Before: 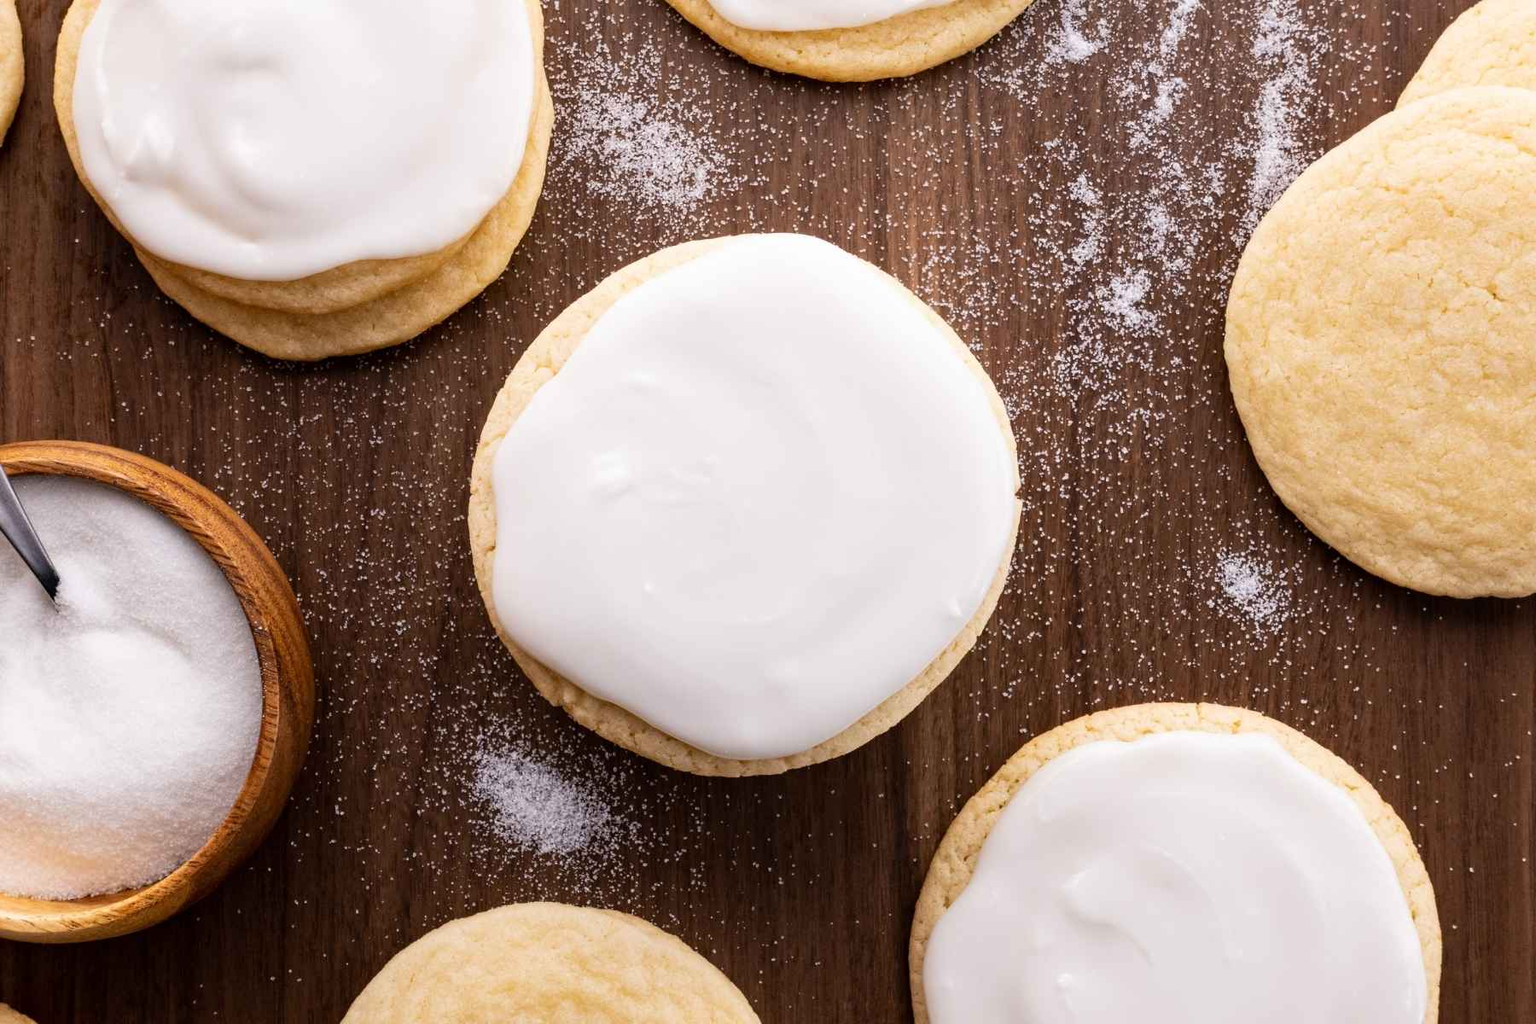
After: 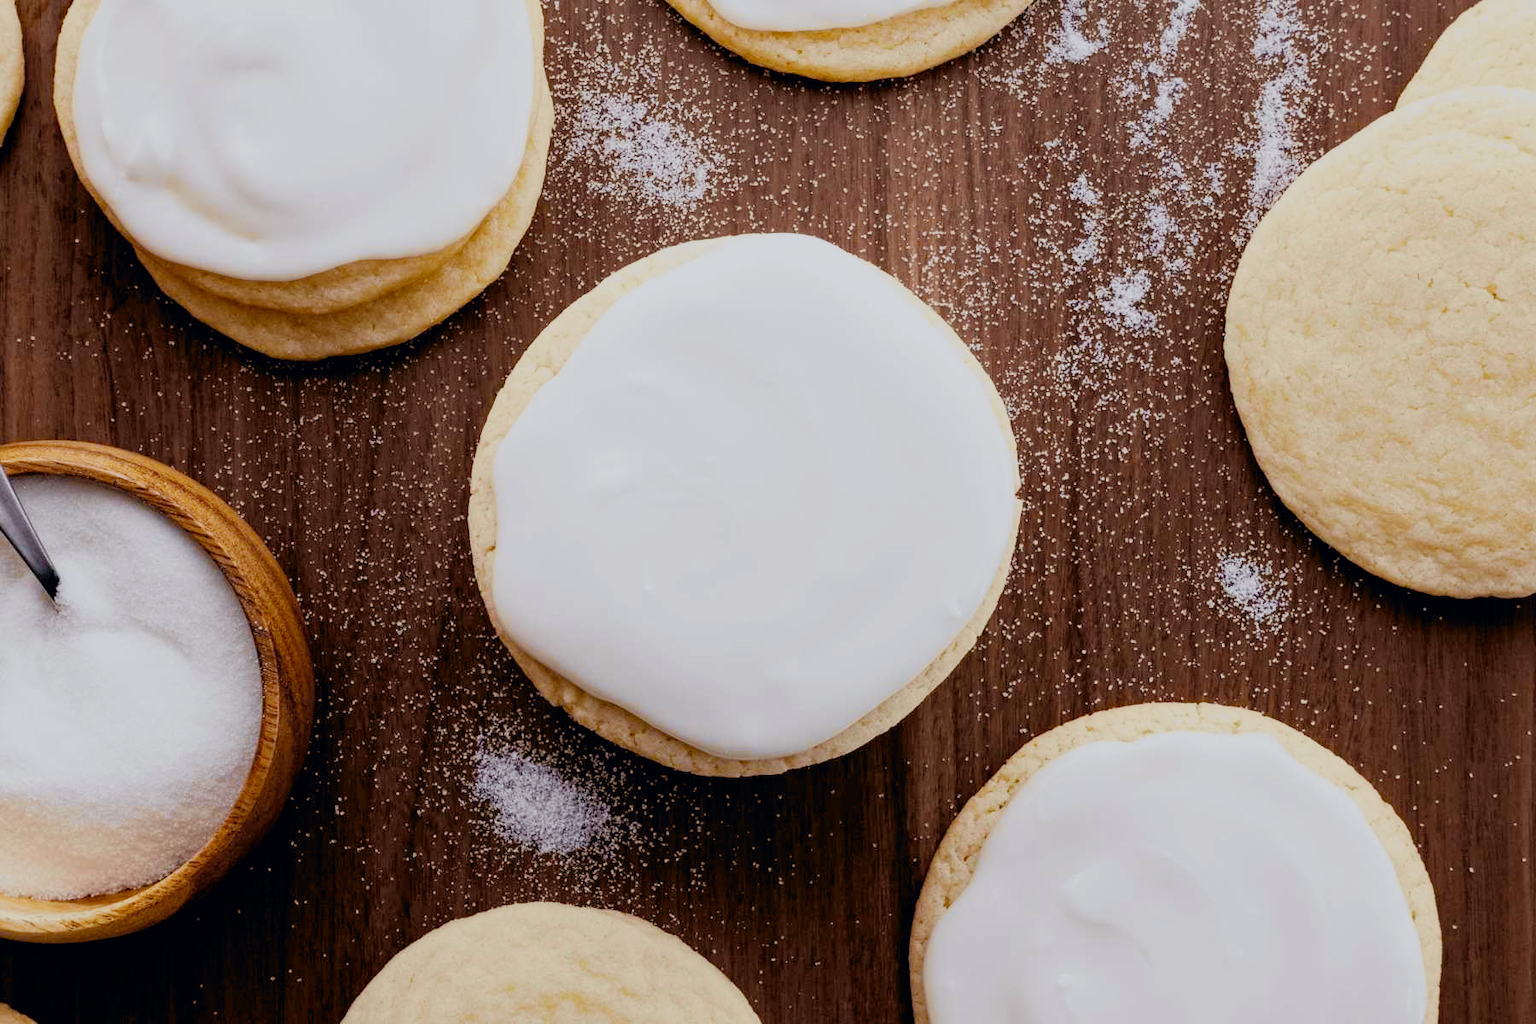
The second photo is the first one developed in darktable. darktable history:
contrast brightness saturation: contrast 0.075
filmic rgb: black relative exposure -7.65 EV, white relative exposure 4.56 EV, threshold 3 EV, hardness 3.61, add noise in highlights 0, preserve chrominance no, color science v3 (2019), use custom middle-gray values true, contrast in highlights soft, enable highlight reconstruction true
tone curve: curves: ch0 [(0, 0) (0.15, 0.17) (0.452, 0.437) (0.611, 0.588) (0.751, 0.749) (1, 1)]; ch1 [(0, 0) (0.325, 0.327) (0.412, 0.45) (0.453, 0.484) (0.5, 0.499) (0.541, 0.55) (0.617, 0.612) (0.695, 0.697) (1, 1)]; ch2 [(0, 0) (0.386, 0.397) (0.452, 0.459) (0.505, 0.498) (0.524, 0.547) (0.574, 0.566) (0.633, 0.641) (1, 1)], color space Lab, independent channels, preserve colors none
